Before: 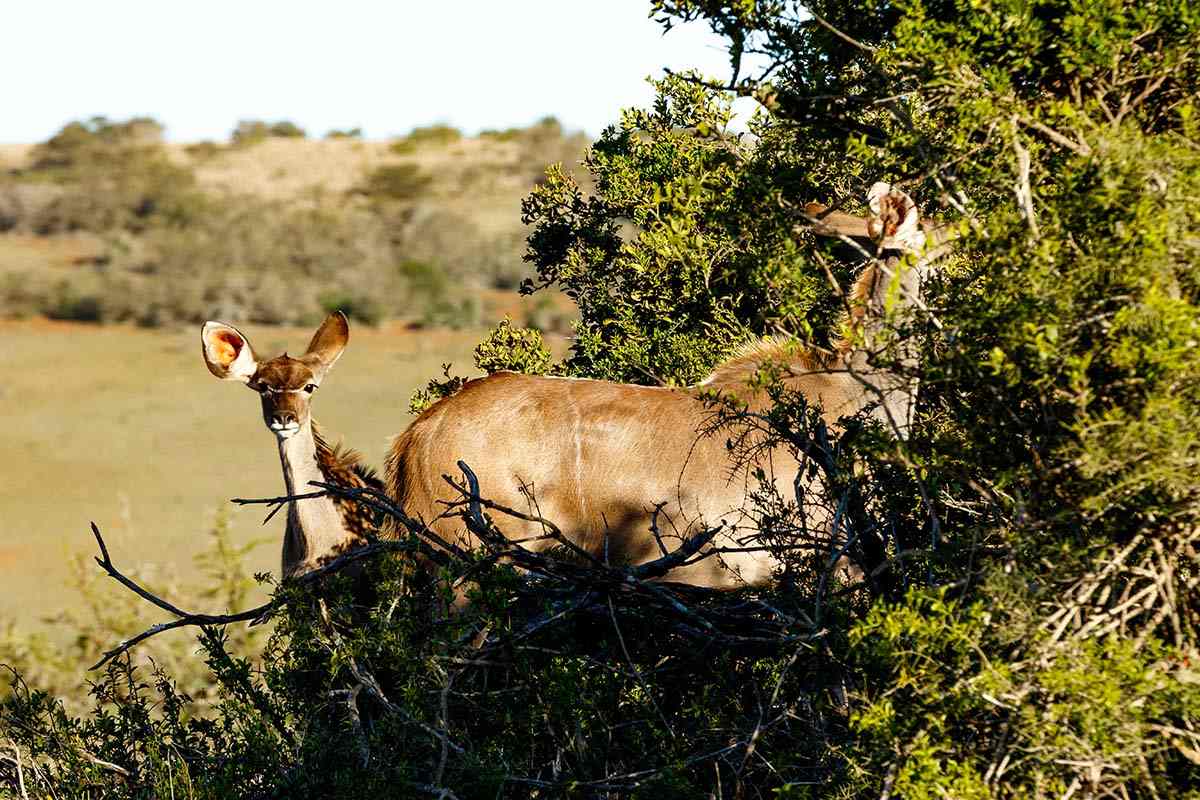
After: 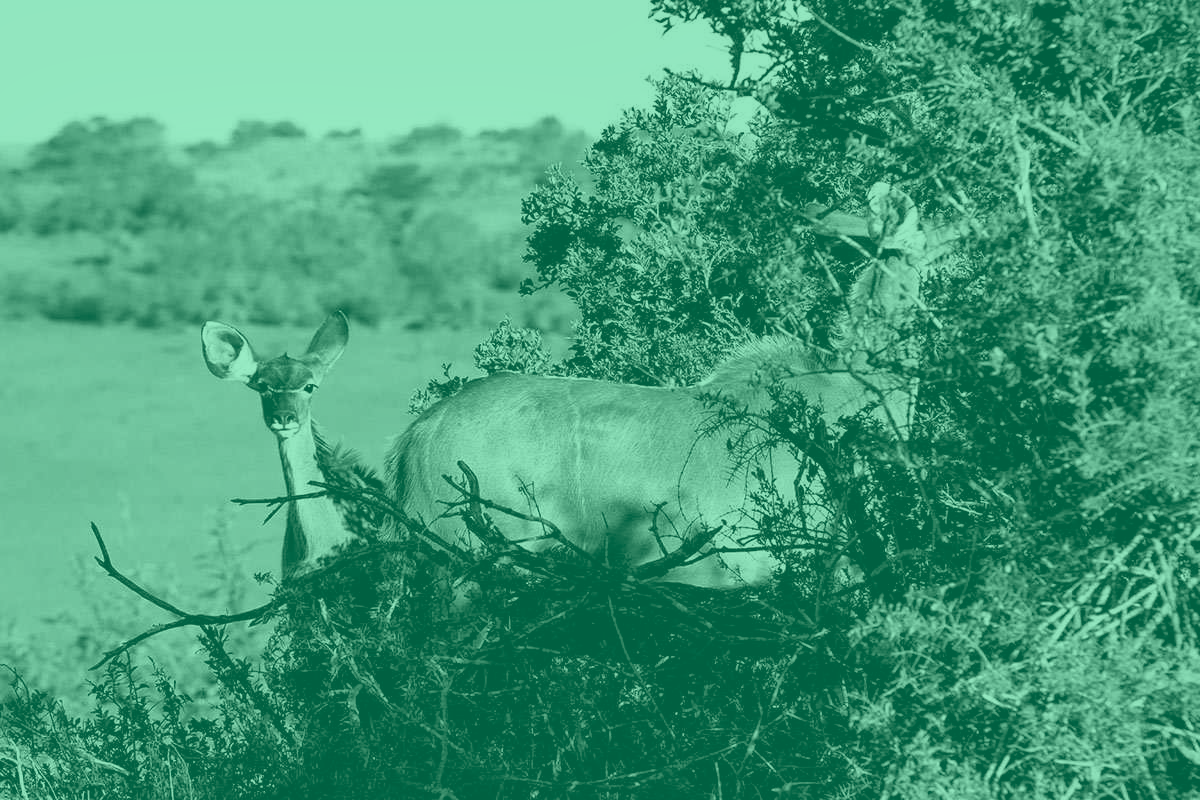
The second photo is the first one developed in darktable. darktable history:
tone equalizer: on, module defaults
local contrast: mode bilateral grid, contrast 20, coarseness 50, detail 132%, midtone range 0.2
colorize: hue 147.6°, saturation 65%, lightness 21.64%
